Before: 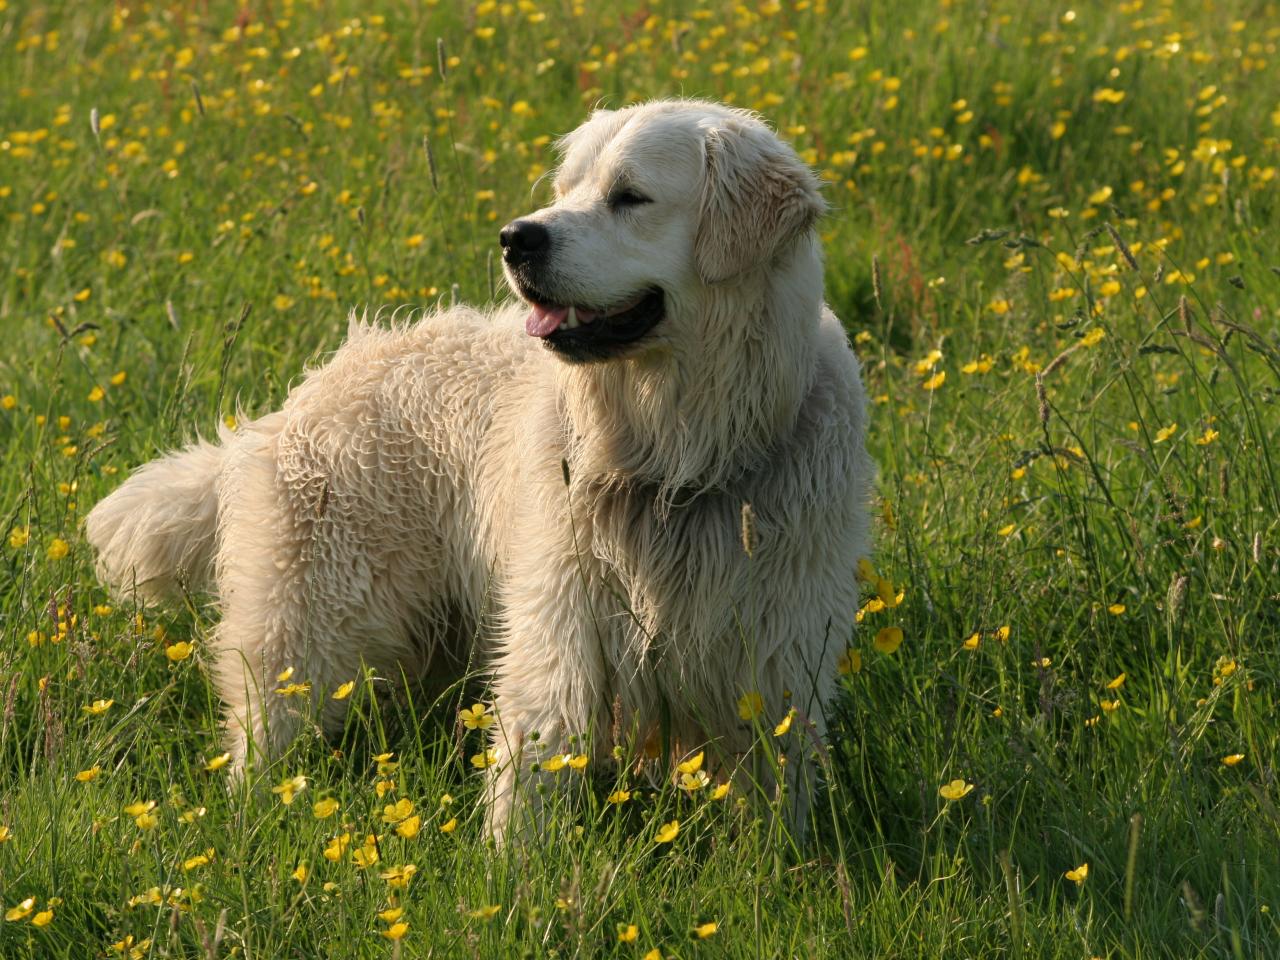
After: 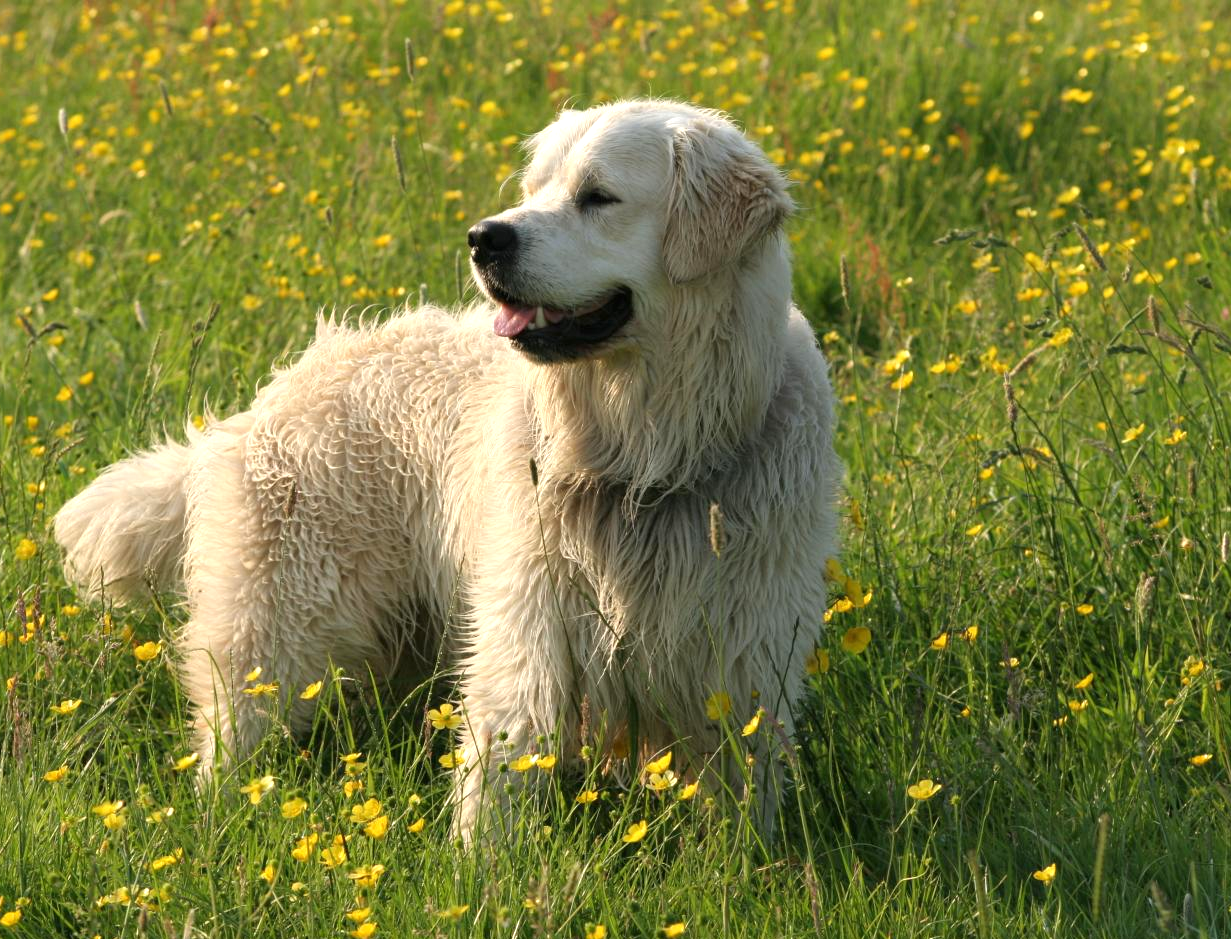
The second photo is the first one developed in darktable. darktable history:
exposure: black level correction 0, exposure 0.498 EV, compensate exposure bias true, compensate highlight preservation false
crop and rotate: left 2.566%, right 1.191%, bottom 2.126%
